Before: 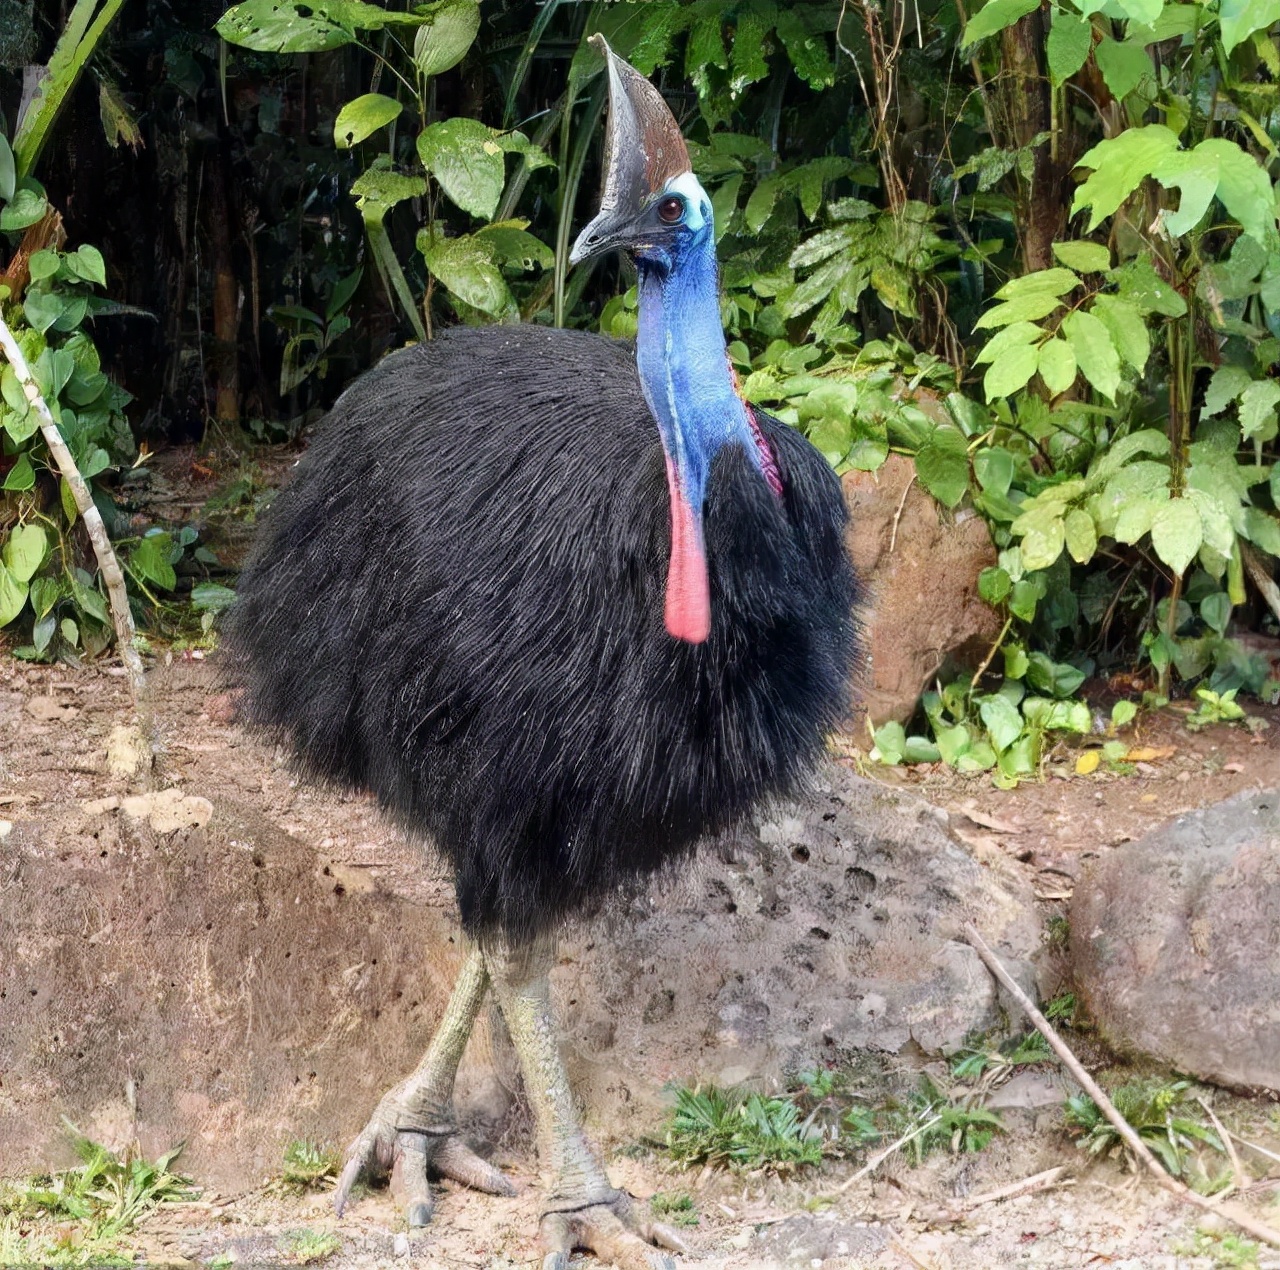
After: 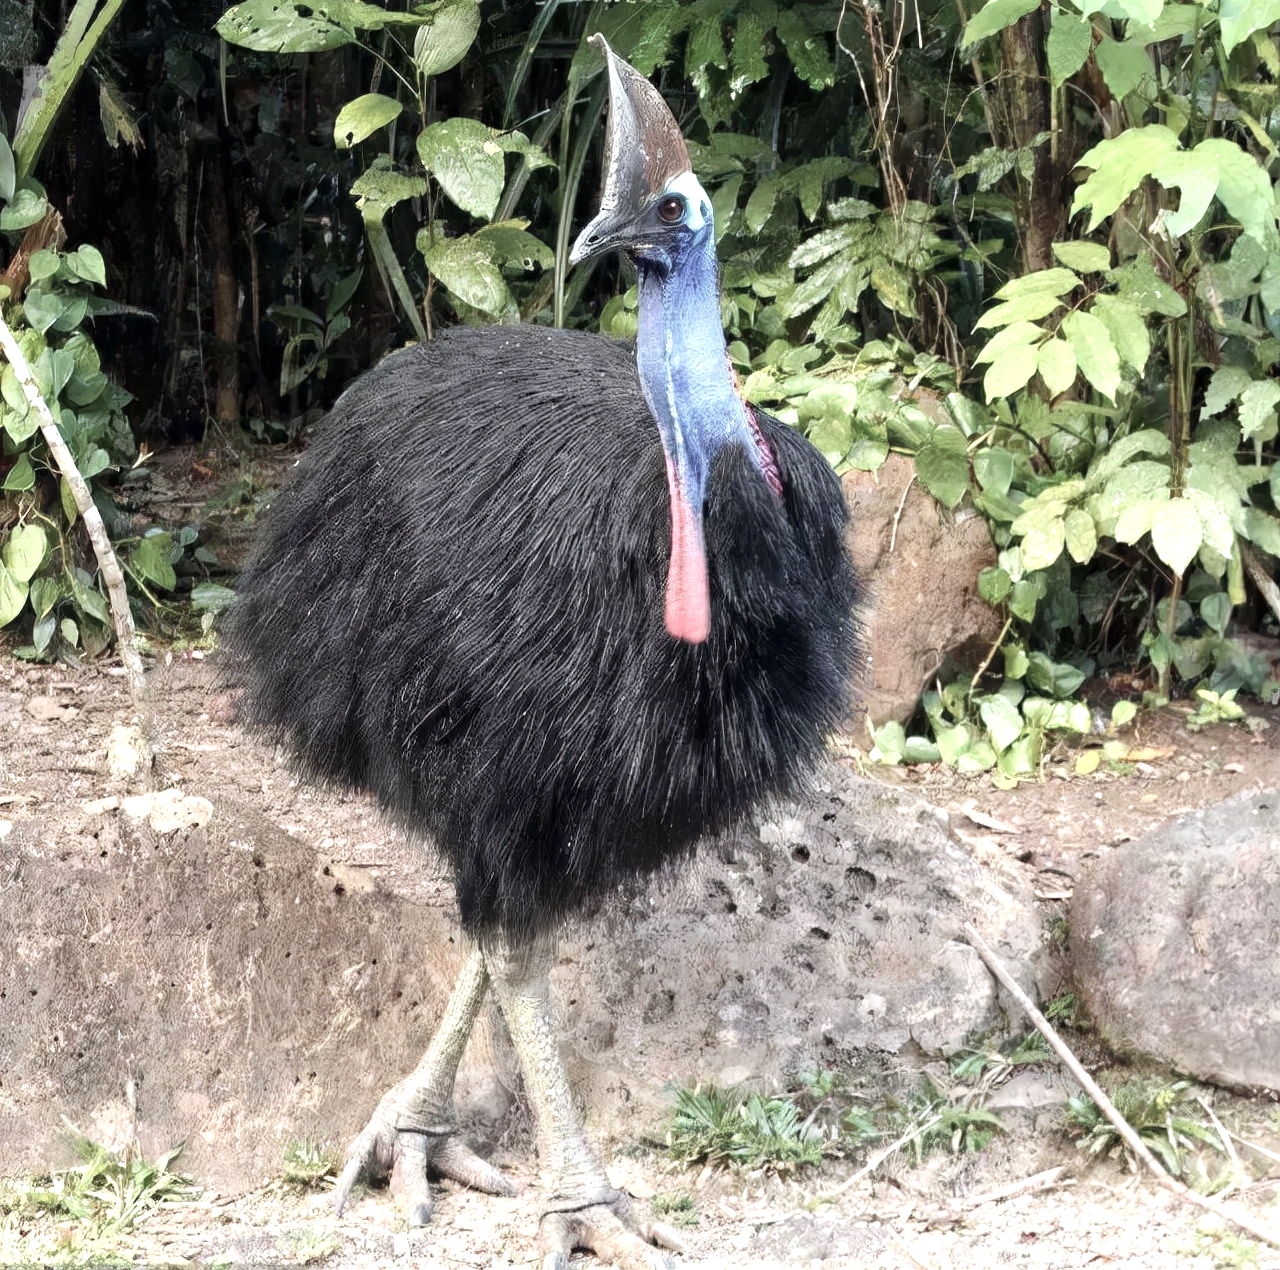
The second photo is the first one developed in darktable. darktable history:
color correction: highlights b* -0.036, saturation 0.566
exposure: exposure 0.607 EV, compensate highlight preservation false
